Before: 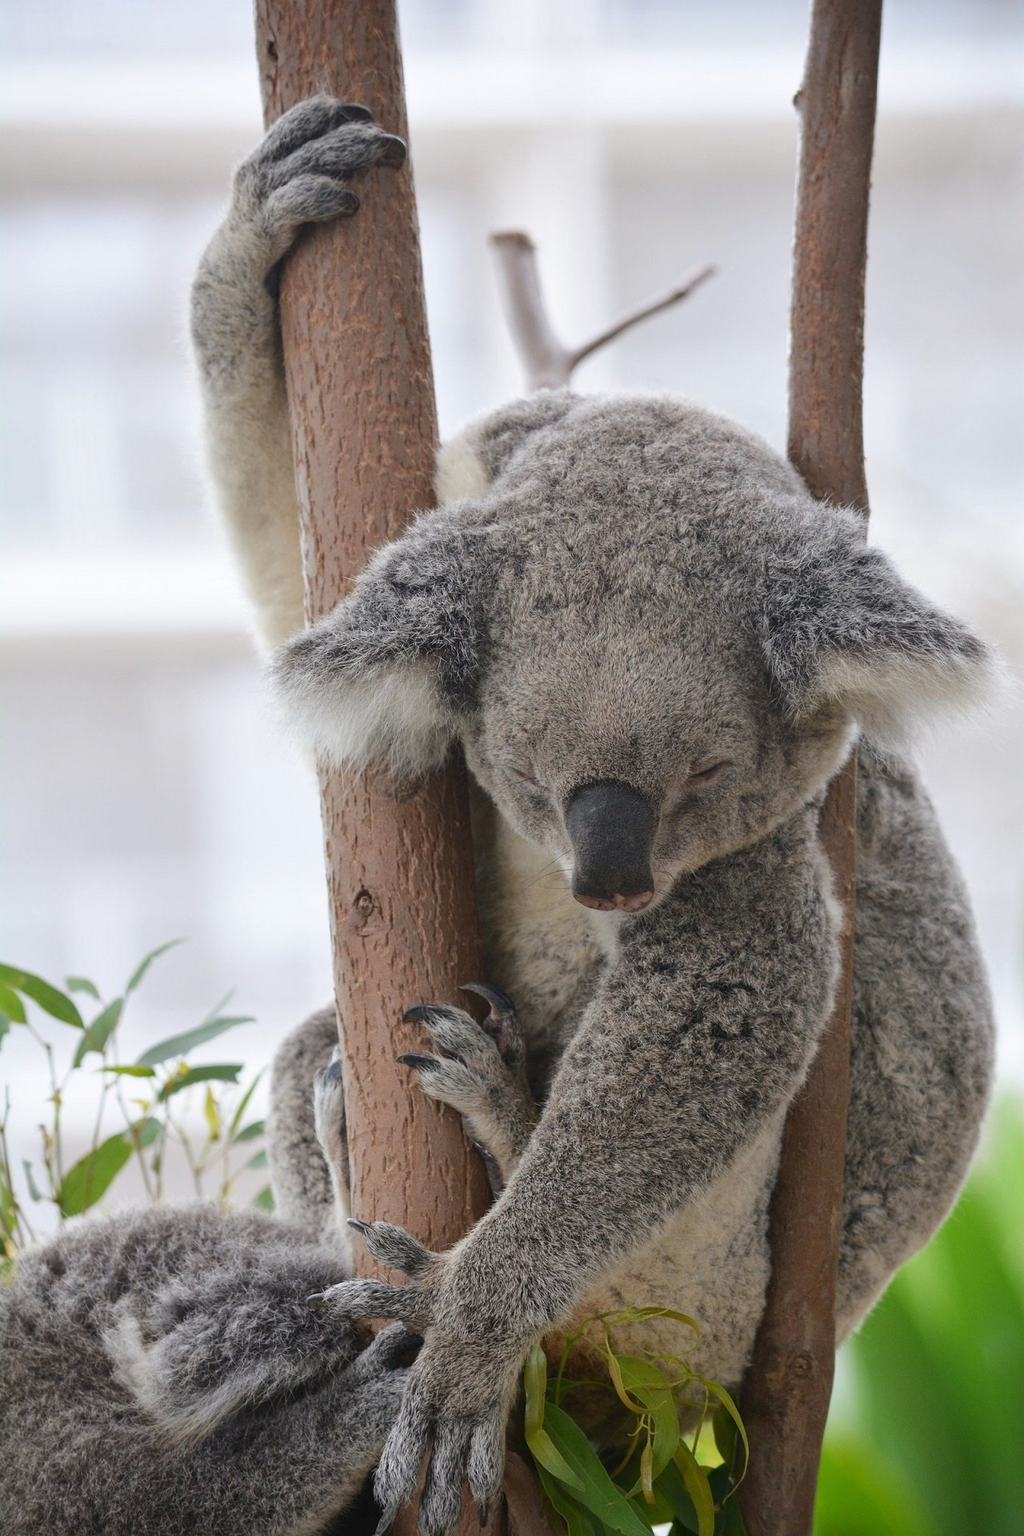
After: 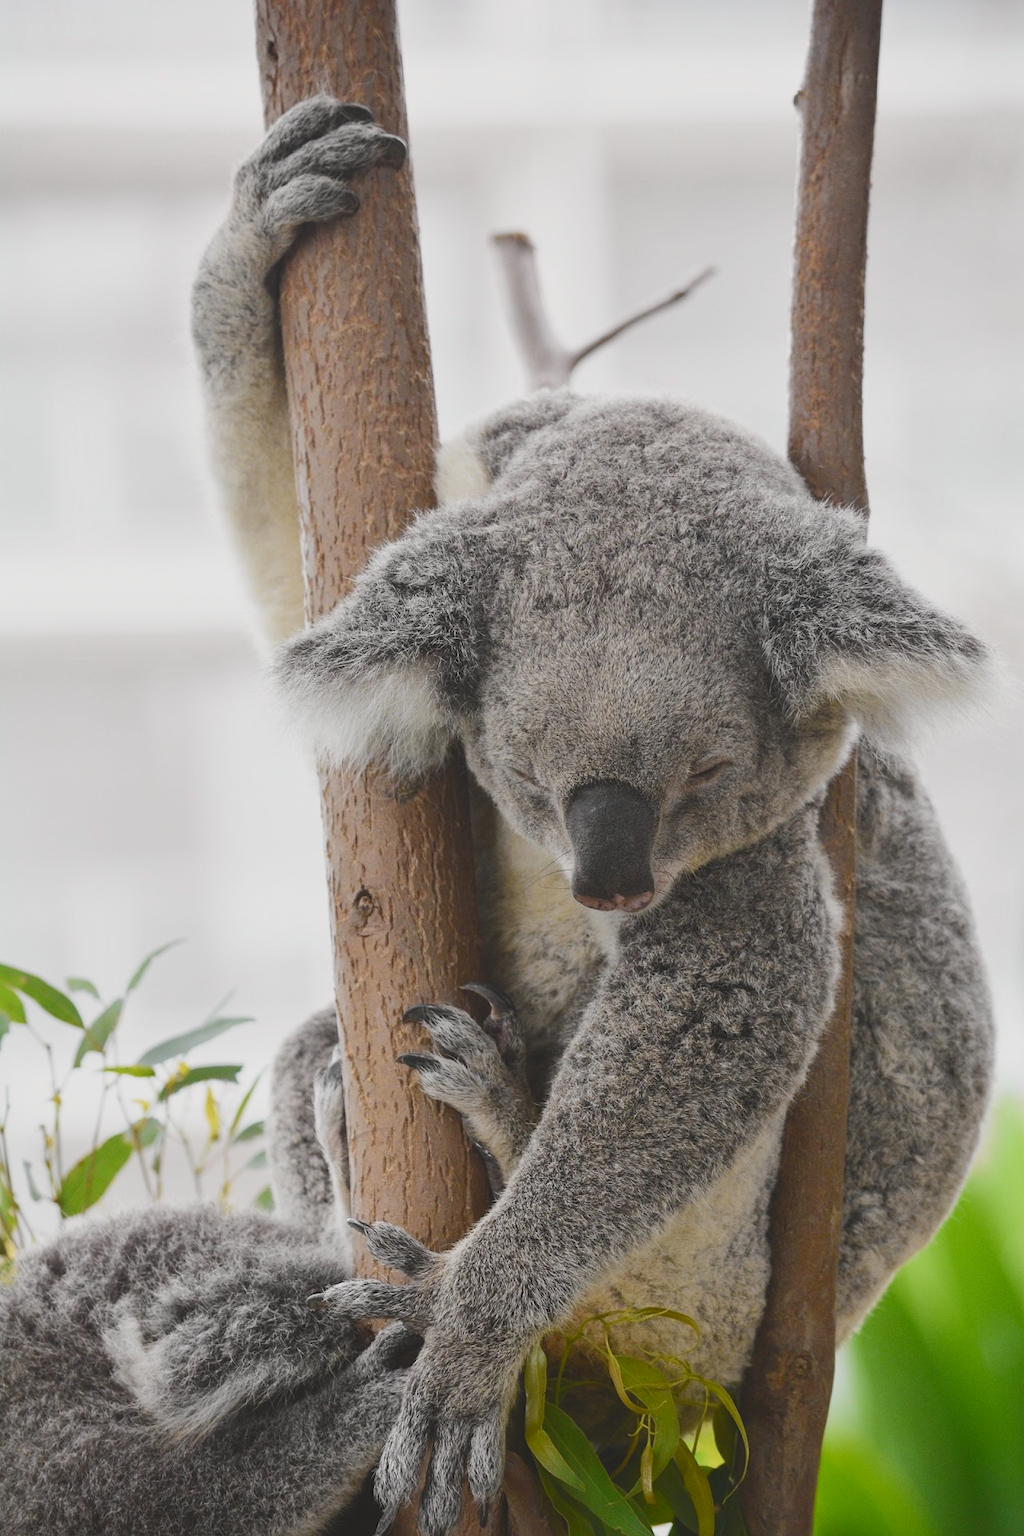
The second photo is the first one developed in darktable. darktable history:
tone curve: curves: ch0 [(0, 0.008) (0.107, 0.083) (0.283, 0.287) (0.429, 0.51) (0.607, 0.739) (0.789, 0.893) (0.998, 0.978)]; ch1 [(0, 0) (0.323, 0.339) (0.438, 0.427) (0.478, 0.484) (0.502, 0.502) (0.527, 0.525) (0.571, 0.579) (0.608, 0.629) (0.669, 0.704) (0.859, 0.899) (1, 1)]; ch2 [(0, 0) (0.33, 0.347) (0.421, 0.456) (0.473, 0.498) (0.502, 0.504) (0.522, 0.524) (0.549, 0.567) (0.593, 0.626) (0.676, 0.724) (1, 1)], color space Lab, independent channels, preserve colors none
levels: levels [0, 0.43, 0.984]
exposure: black level correction -0.016, exposure -1.018 EV, compensate highlight preservation false
